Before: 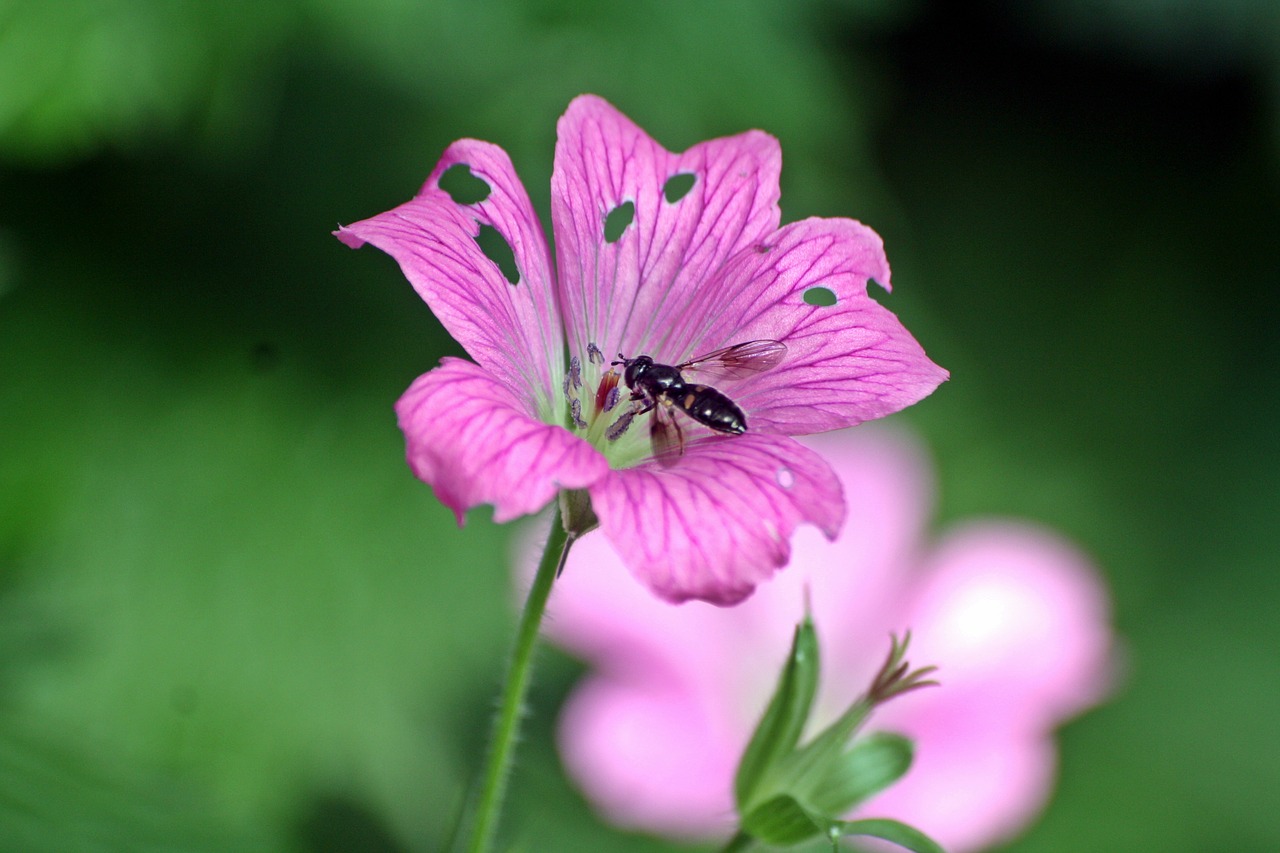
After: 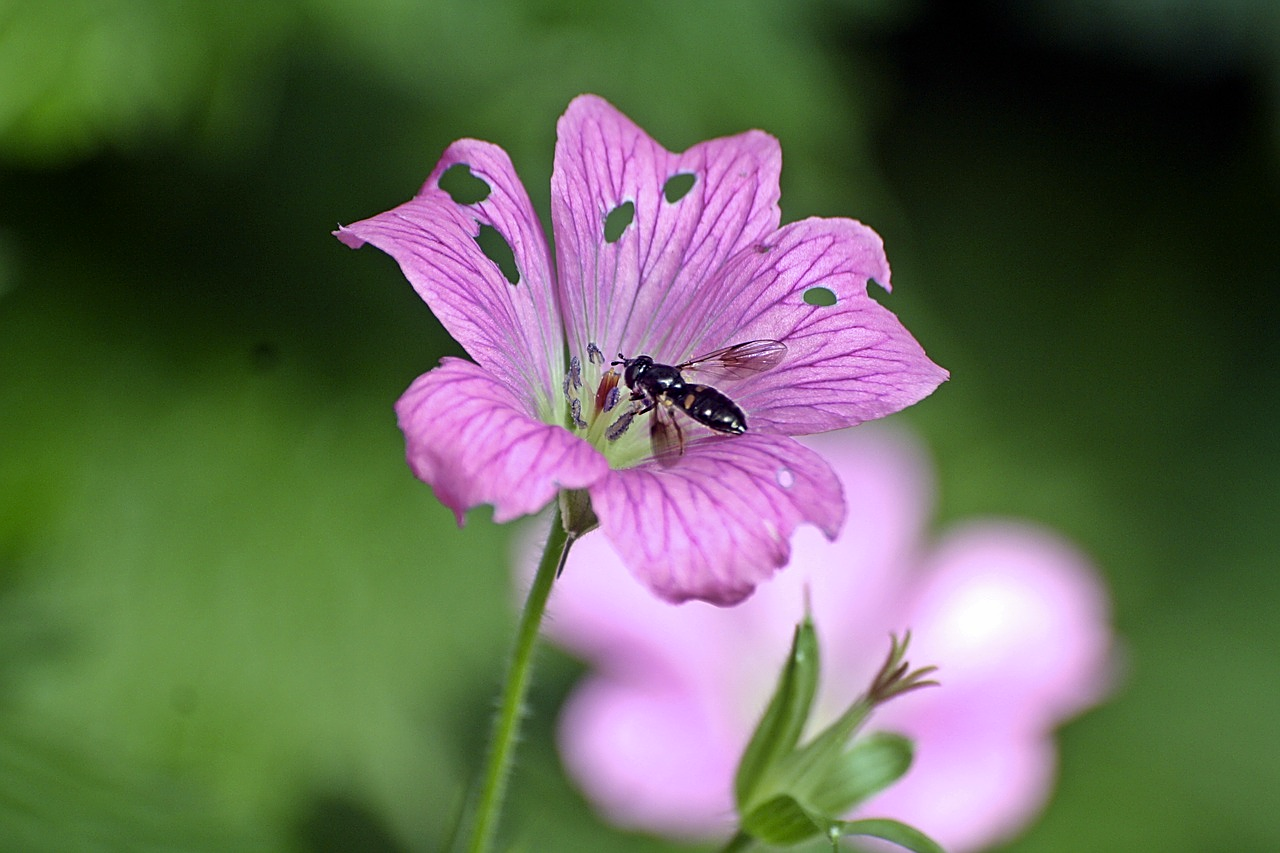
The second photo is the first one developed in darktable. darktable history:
sharpen: on, module defaults
color contrast: green-magenta contrast 0.8, blue-yellow contrast 1.1, unbound 0
